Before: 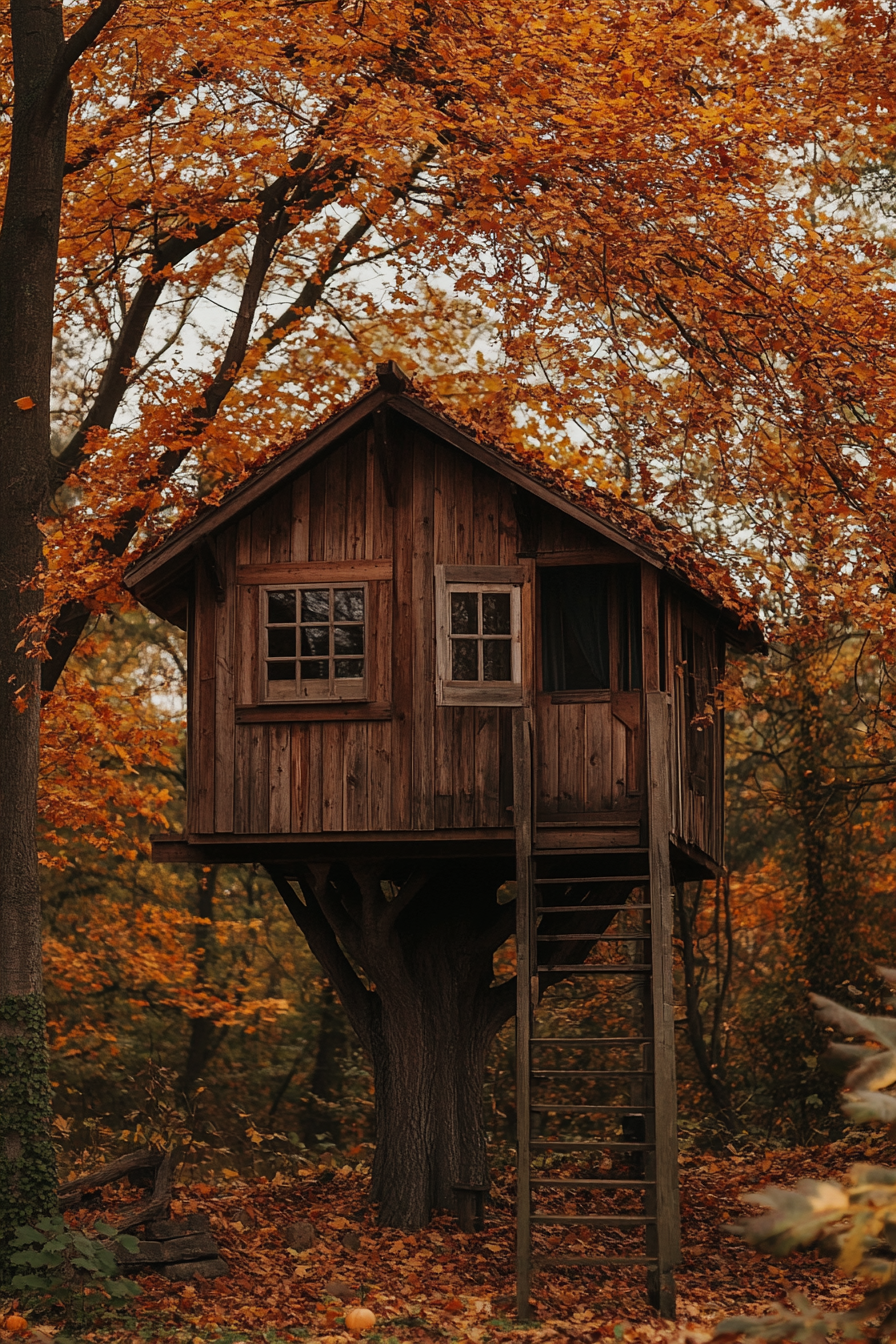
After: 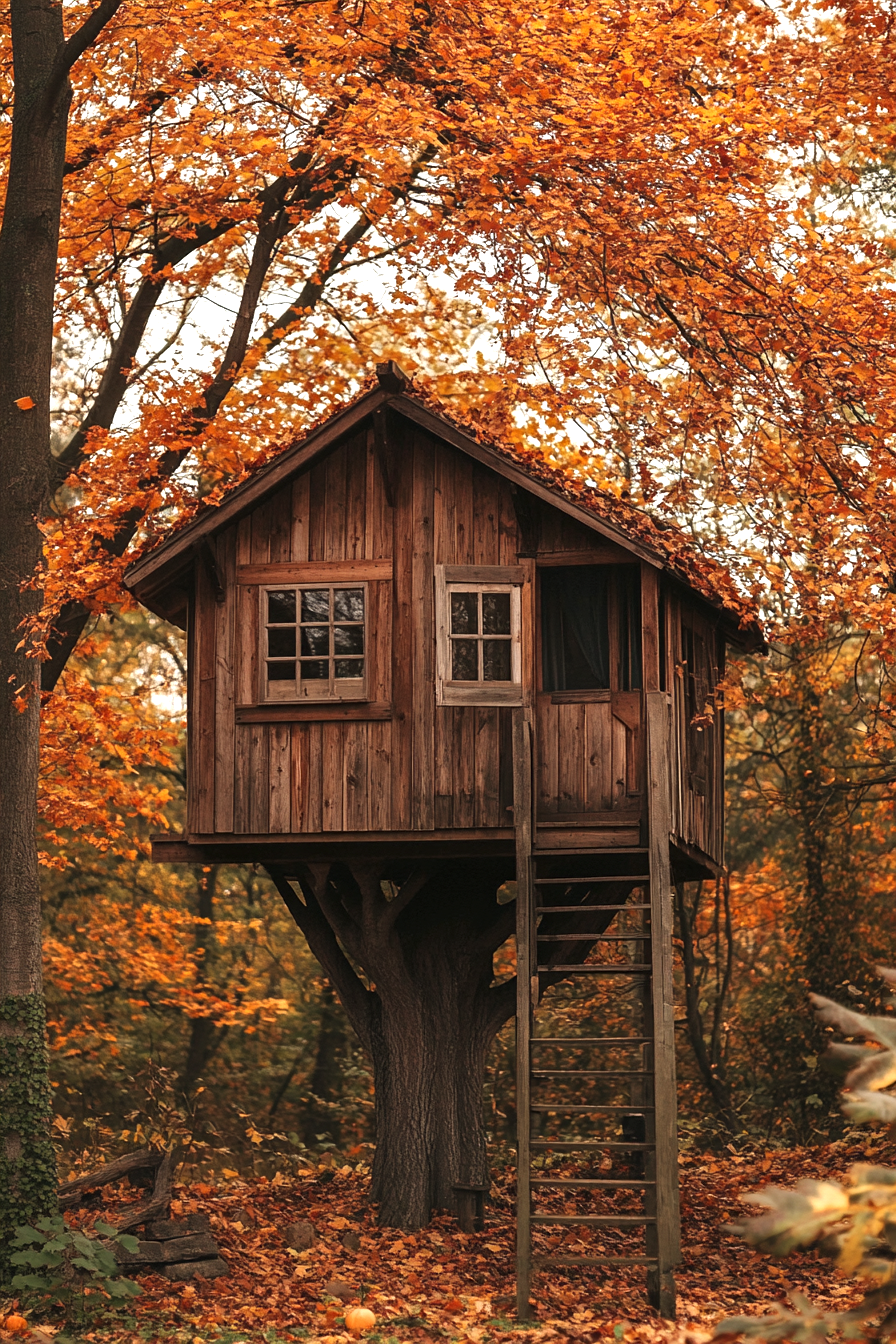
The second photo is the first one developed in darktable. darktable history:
contrast equalizer: y [[0.5, 0.5, 0.501, 0.63, 0.504, 0.5], [0.5 ×6], [0.5 ×6], [0 ×6], [0 ×6]], mix 0.159
exposure: exposure 1.001 EV, compensate highlight preservation false
